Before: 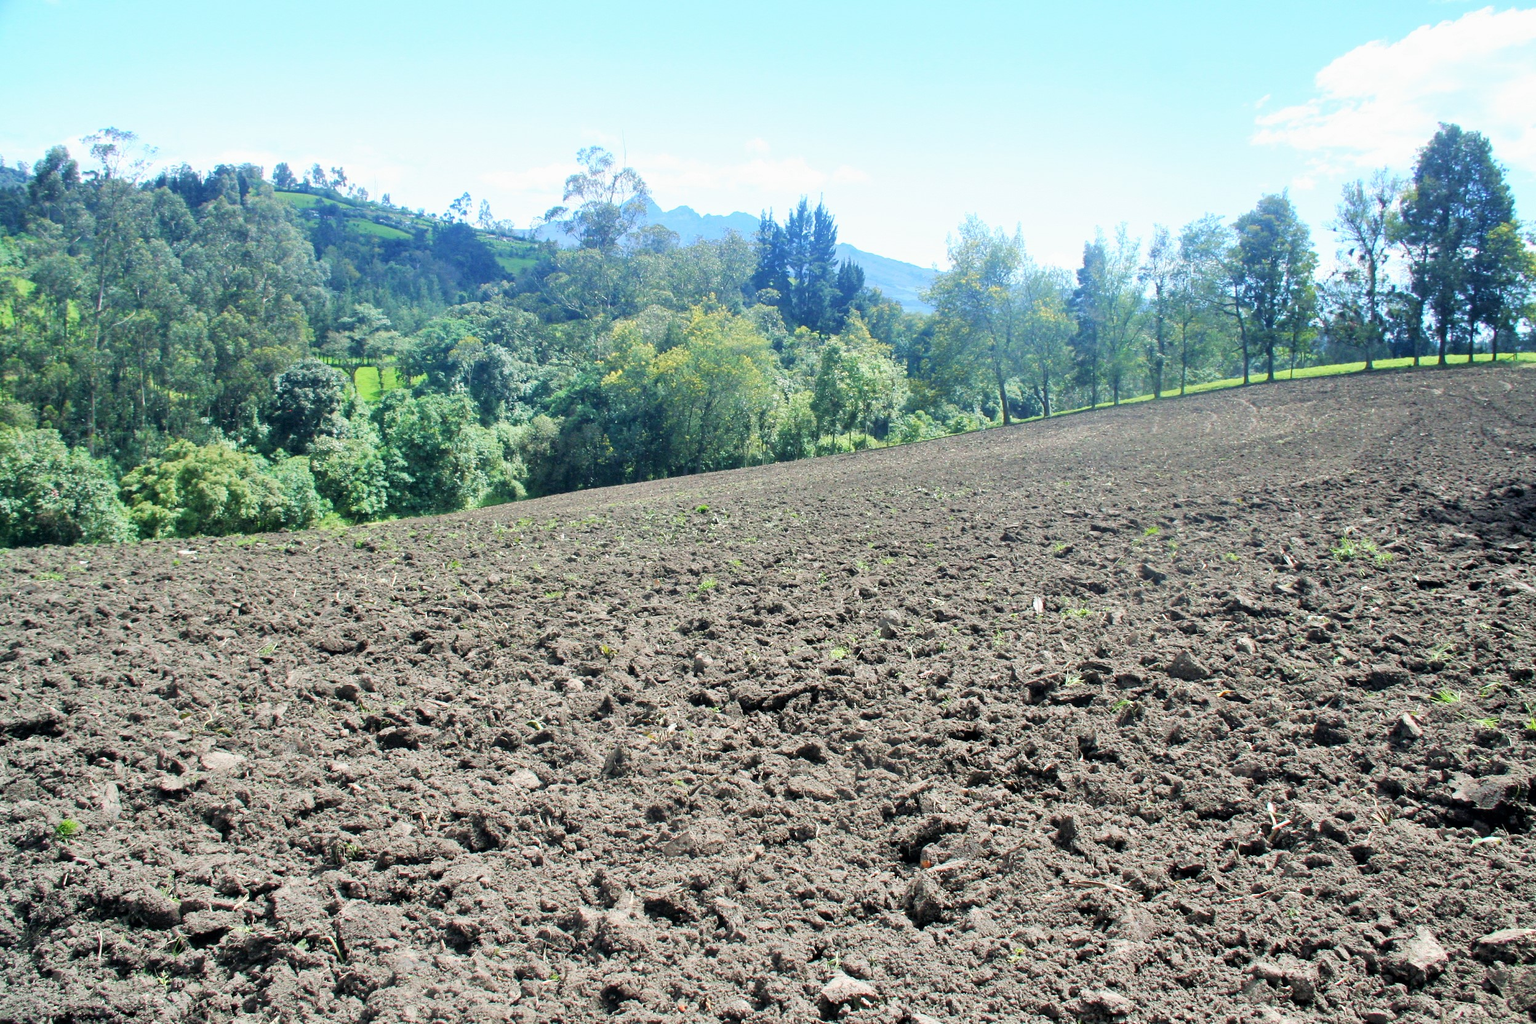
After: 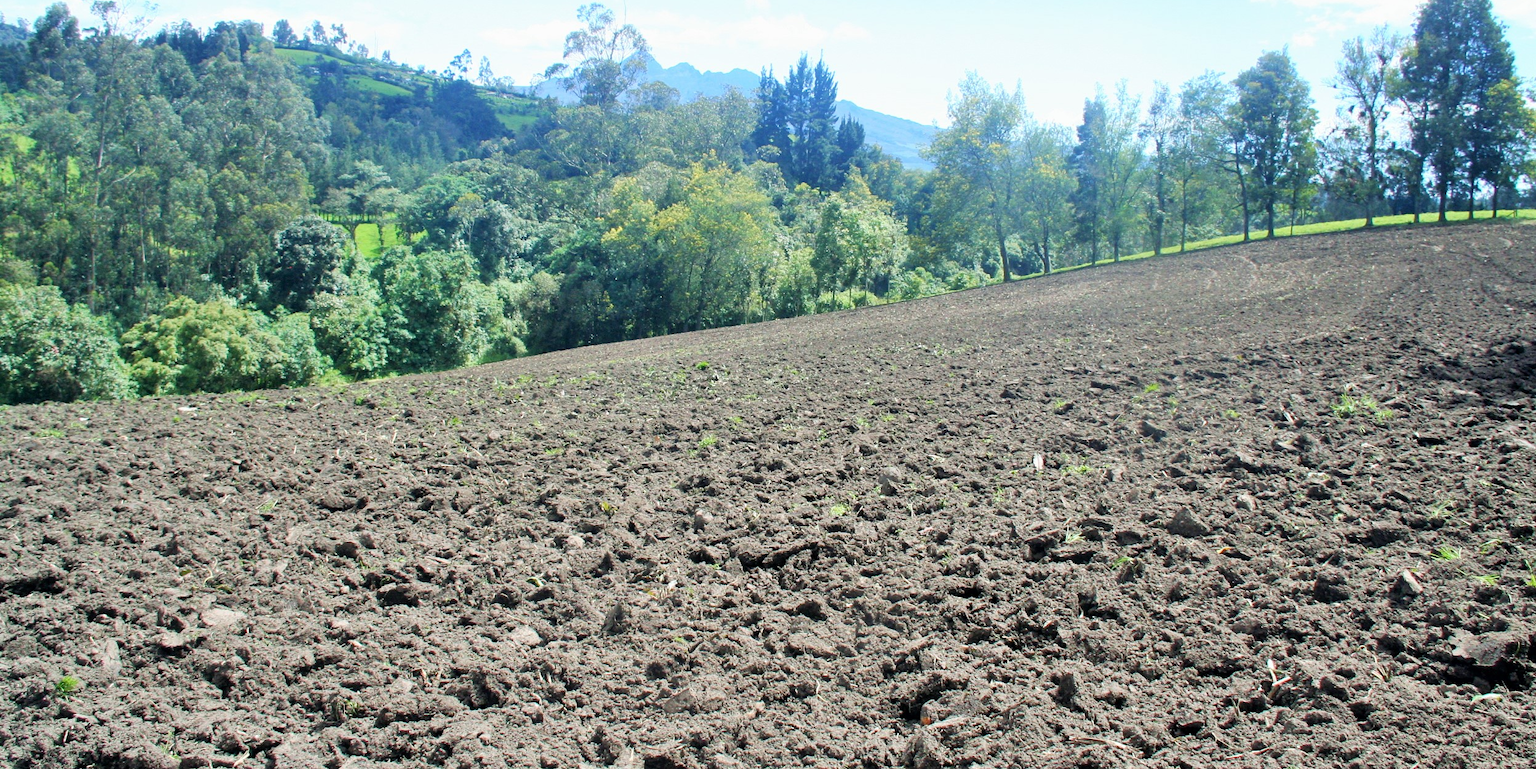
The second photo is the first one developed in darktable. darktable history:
crop: top 14.016%, bottom 10.79%
